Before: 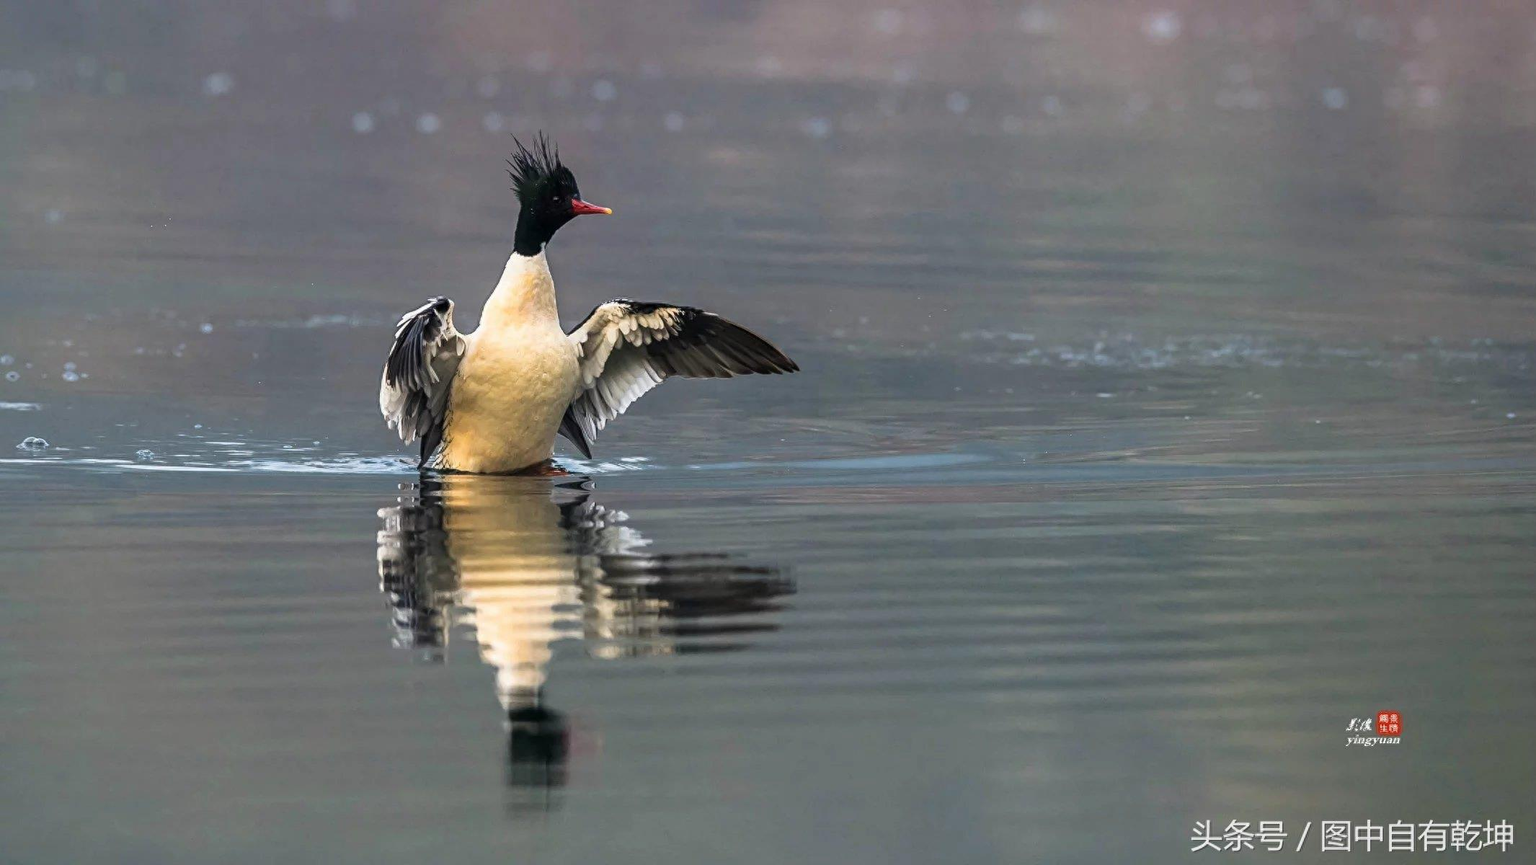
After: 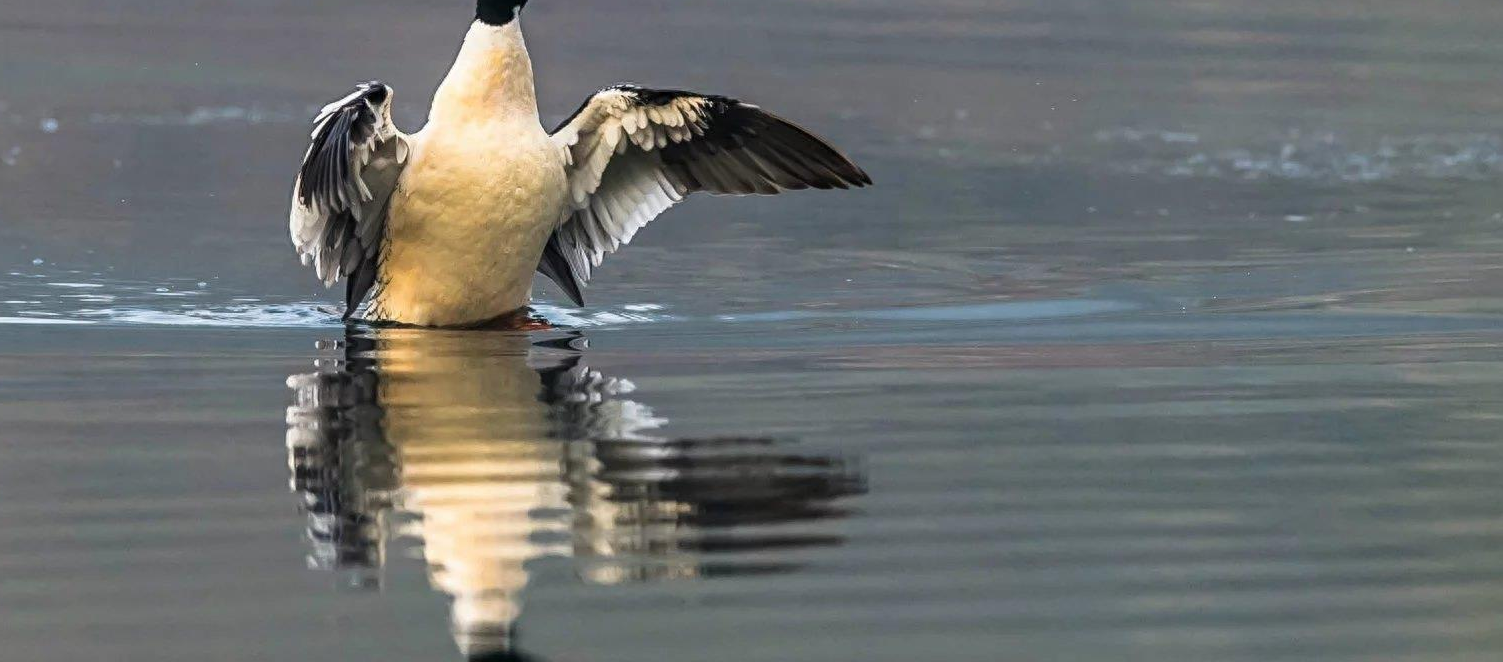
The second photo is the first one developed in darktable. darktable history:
crop: left 11.133%, top 27.58%, right 18.312%, bottom 17.171%
